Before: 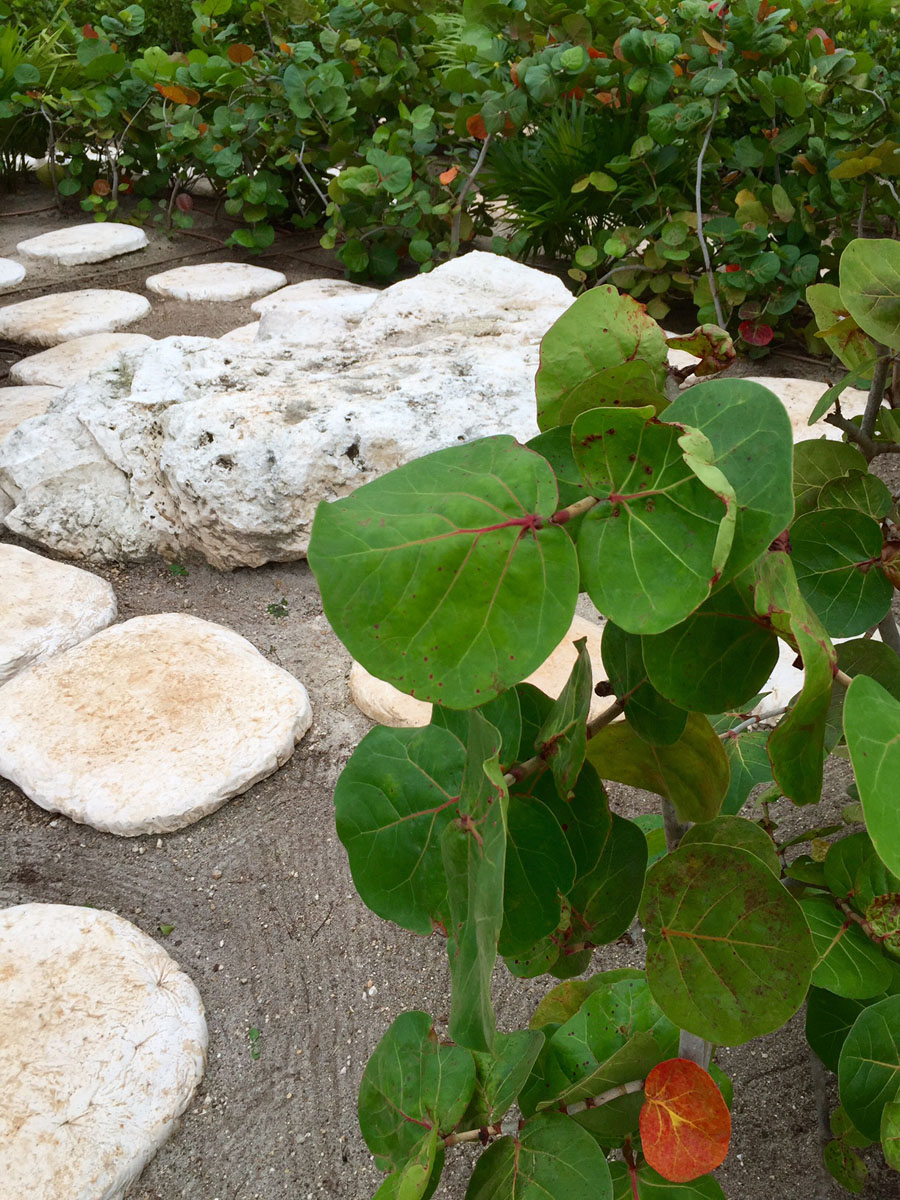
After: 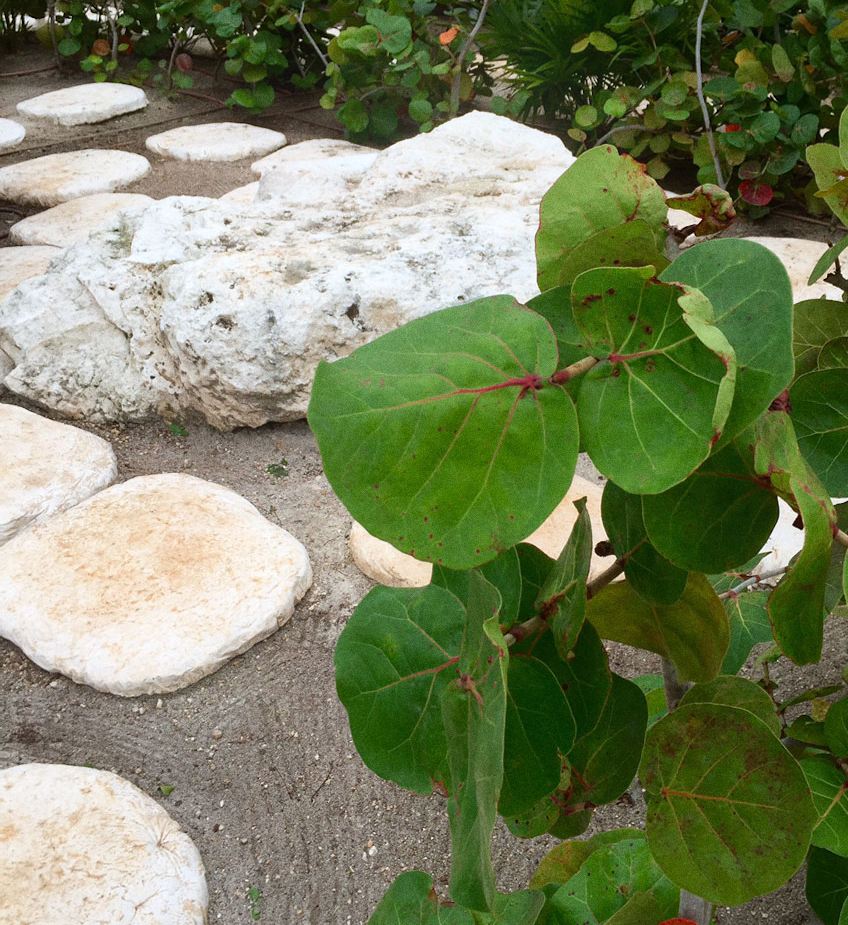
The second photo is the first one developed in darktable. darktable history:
bloom: size 13.65%, threshold 98.39%, strength 4.82%
crop and rotate: angle 0.03°, top 11.643%, right 5.651%, bottom 11.189%
grain: coarseness 0.47 ISO
